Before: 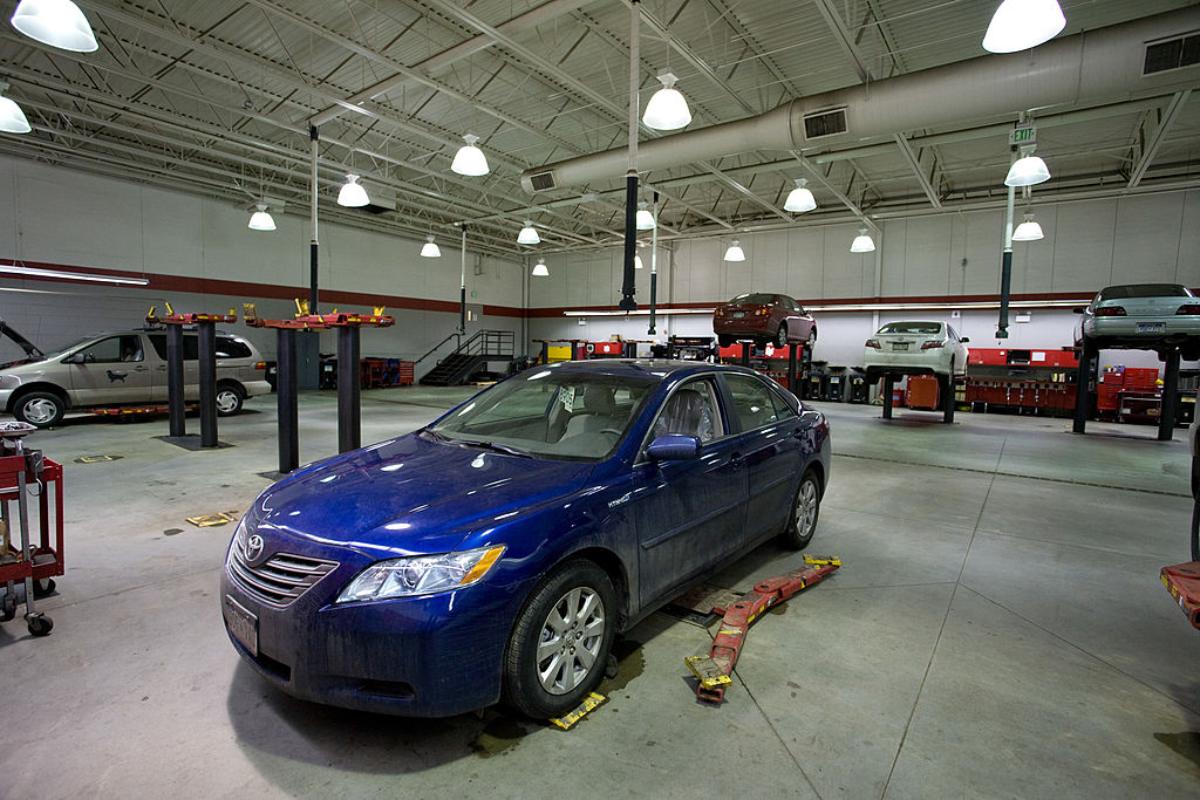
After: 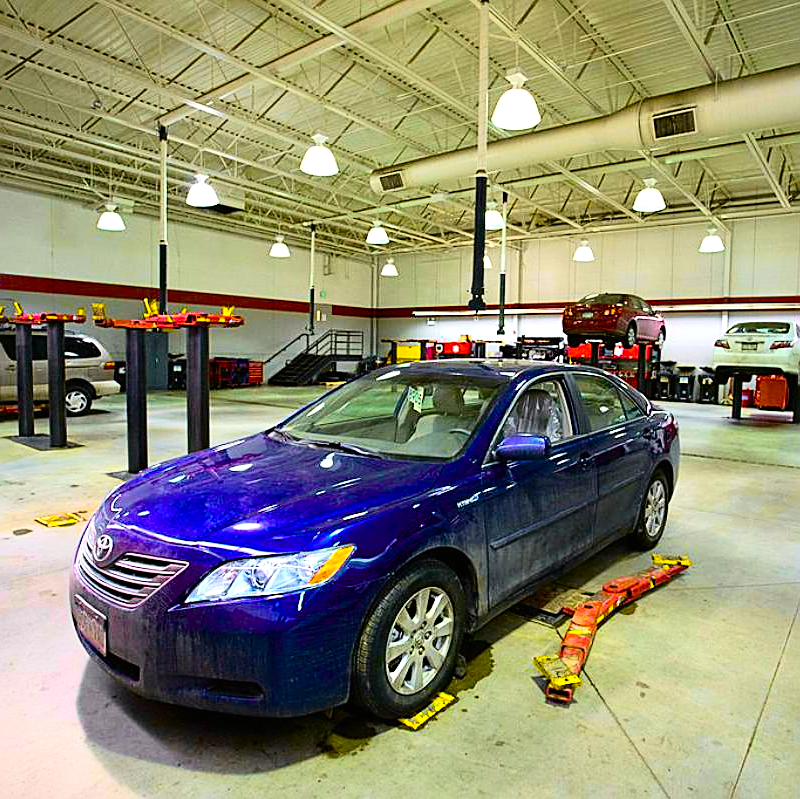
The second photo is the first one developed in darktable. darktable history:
tone curve: curves: ch0 [(0, 0.005) (0.103, 0.081) (0.196, 0.197) (0.391, 0.469) (0.491, 0.585) (0.638, 0.751) (0.822, 0.886) (0.997, 0.959)]; ch1 [(0, 0) (0.172, 0.123) (0.324, 0.253) (0.396, 0.388) (0.474, 0.479) (0.499, 0.498) (0.529, 0.528) (0.579, 0.614) (0.633, 0.677) (0.812, 0.856) (1, 1)]; ch2 [(0, 0) (0.411, 0.424) (0.459, 0.478) (0.5, 0.501) (0.517, 0.526) (0.553, 0.583) (0.609, 0.646) (0.708, 0.768) (0.839, 0.916) (1, 1)], color space Lab, independent channels, preserve colors none
crop and rotate: left 12.645%, right 20.673%
sharpen: on, module defaults
color balance rgb: perceptual saturation grading › global saturation 24.894%, perceptual brilliance grading › global brilliance 25.545%, global vibrance 59.922%
